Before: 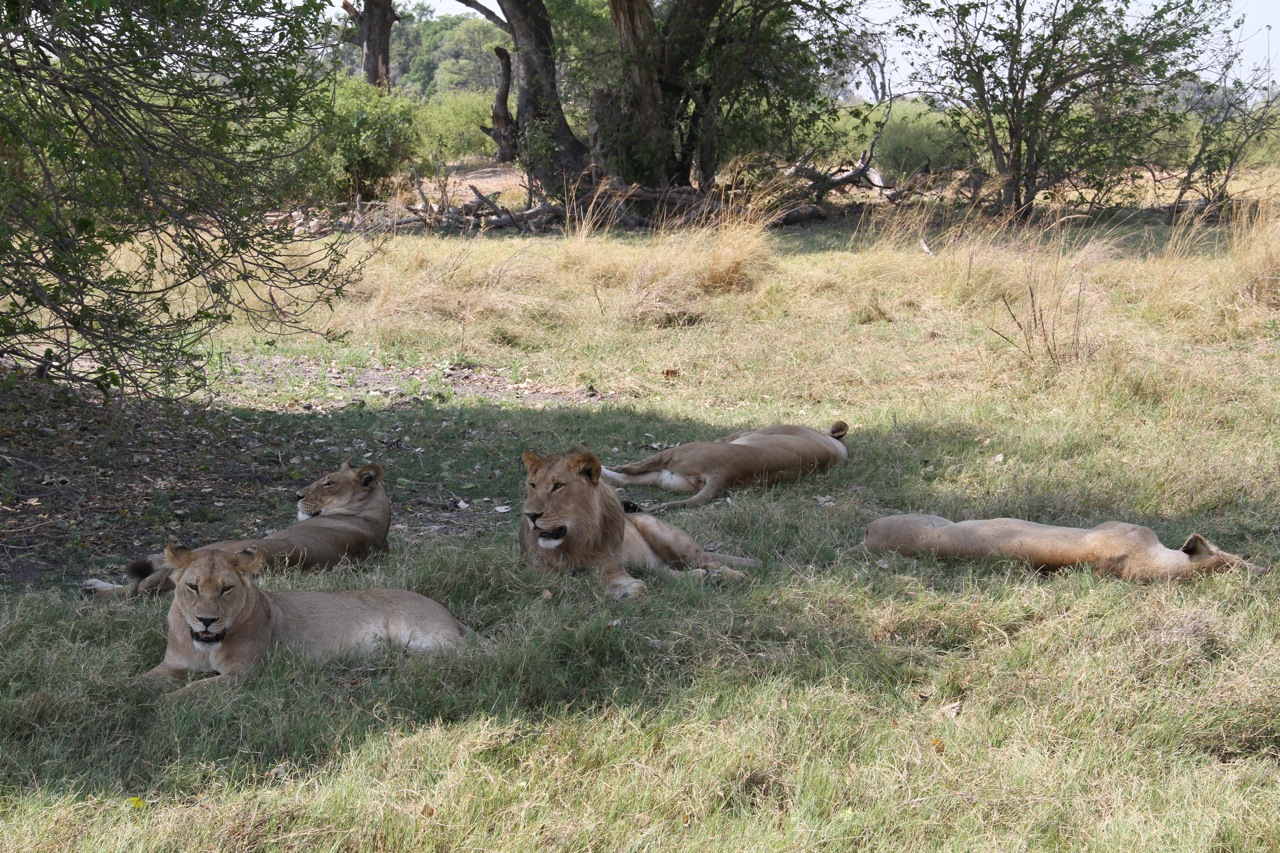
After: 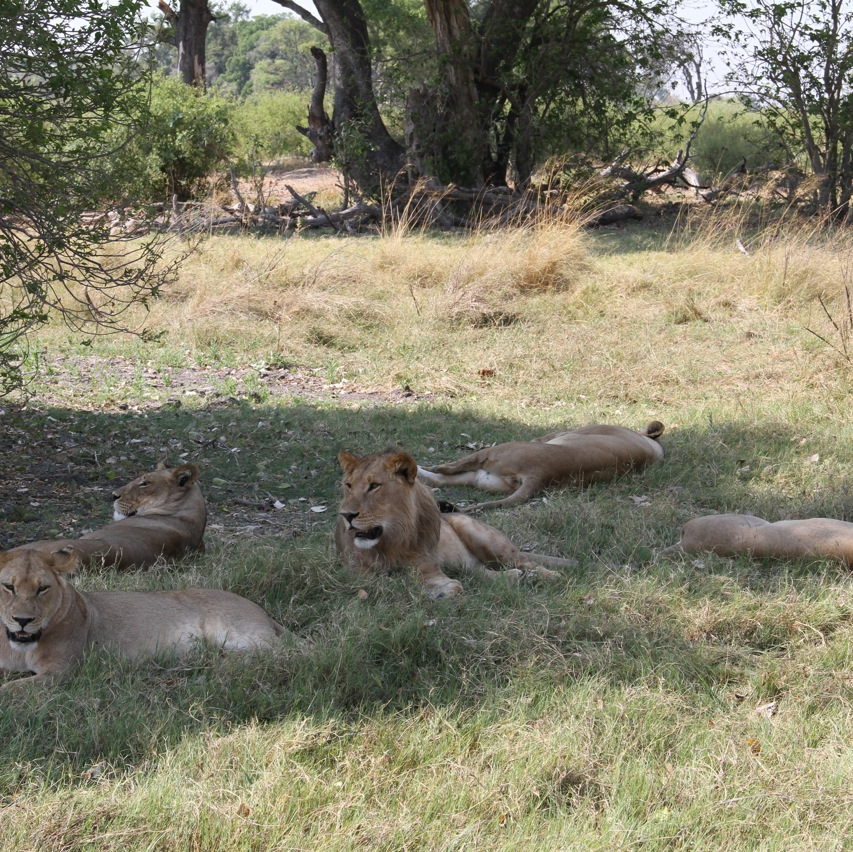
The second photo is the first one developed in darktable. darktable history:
crop and rotate: left 14.445%, right 18.841%
